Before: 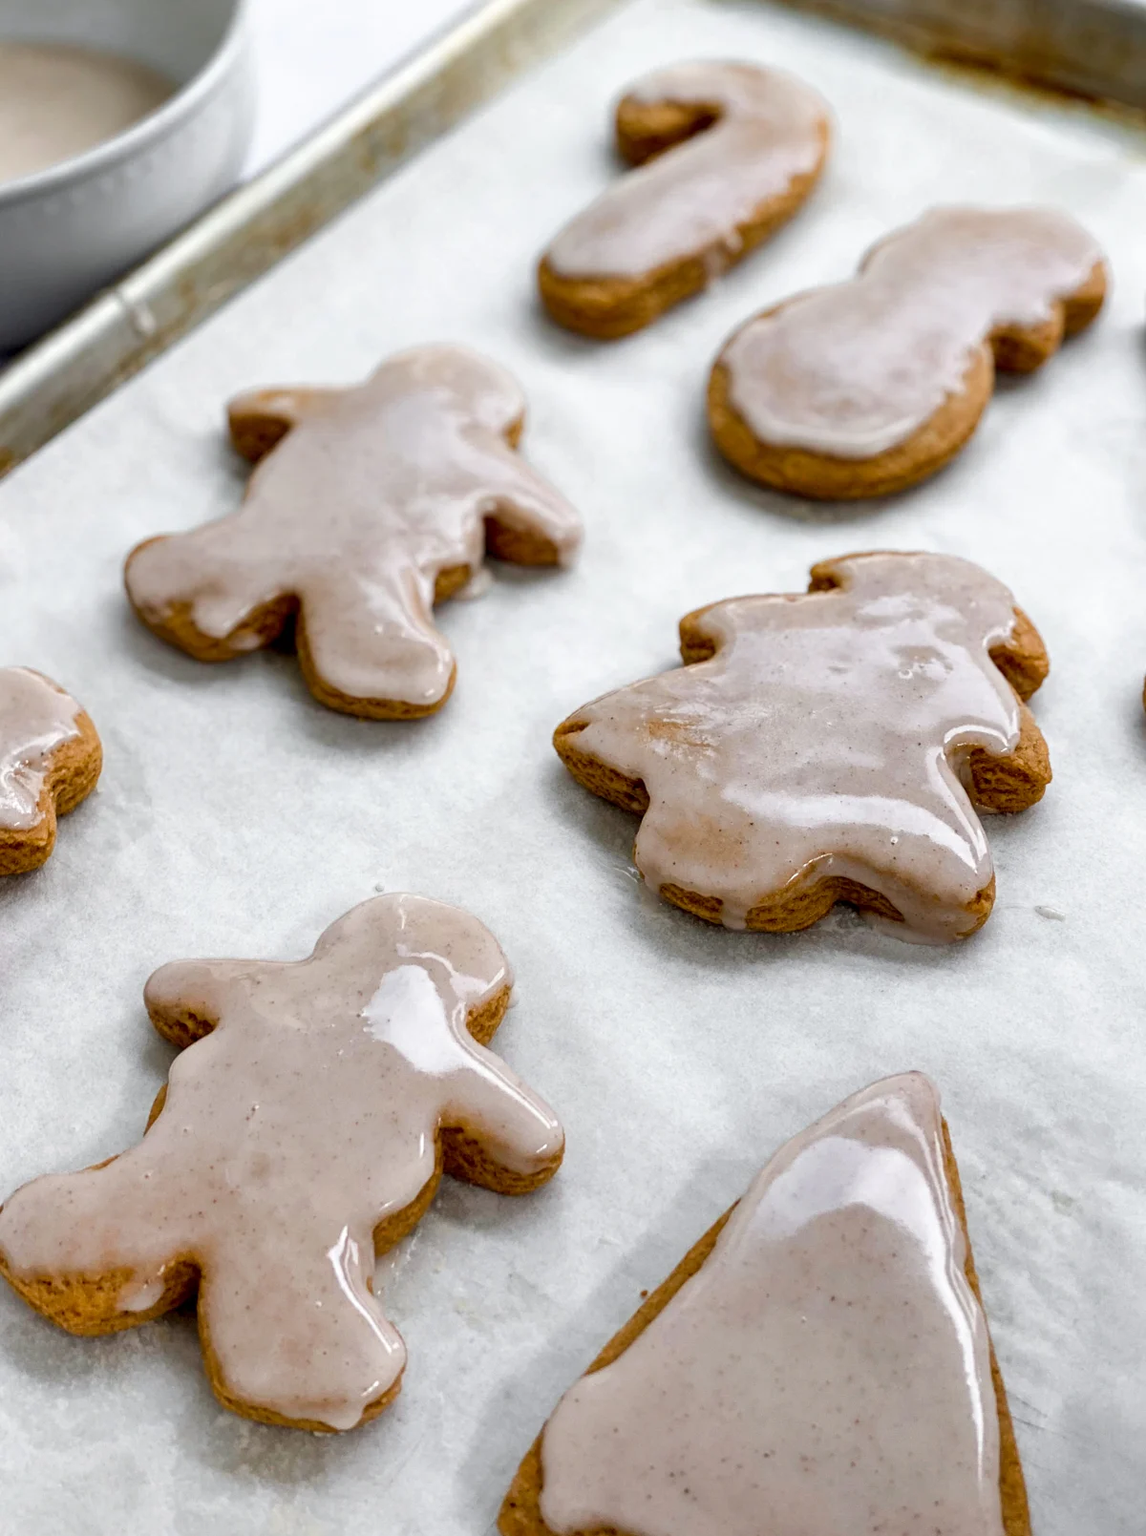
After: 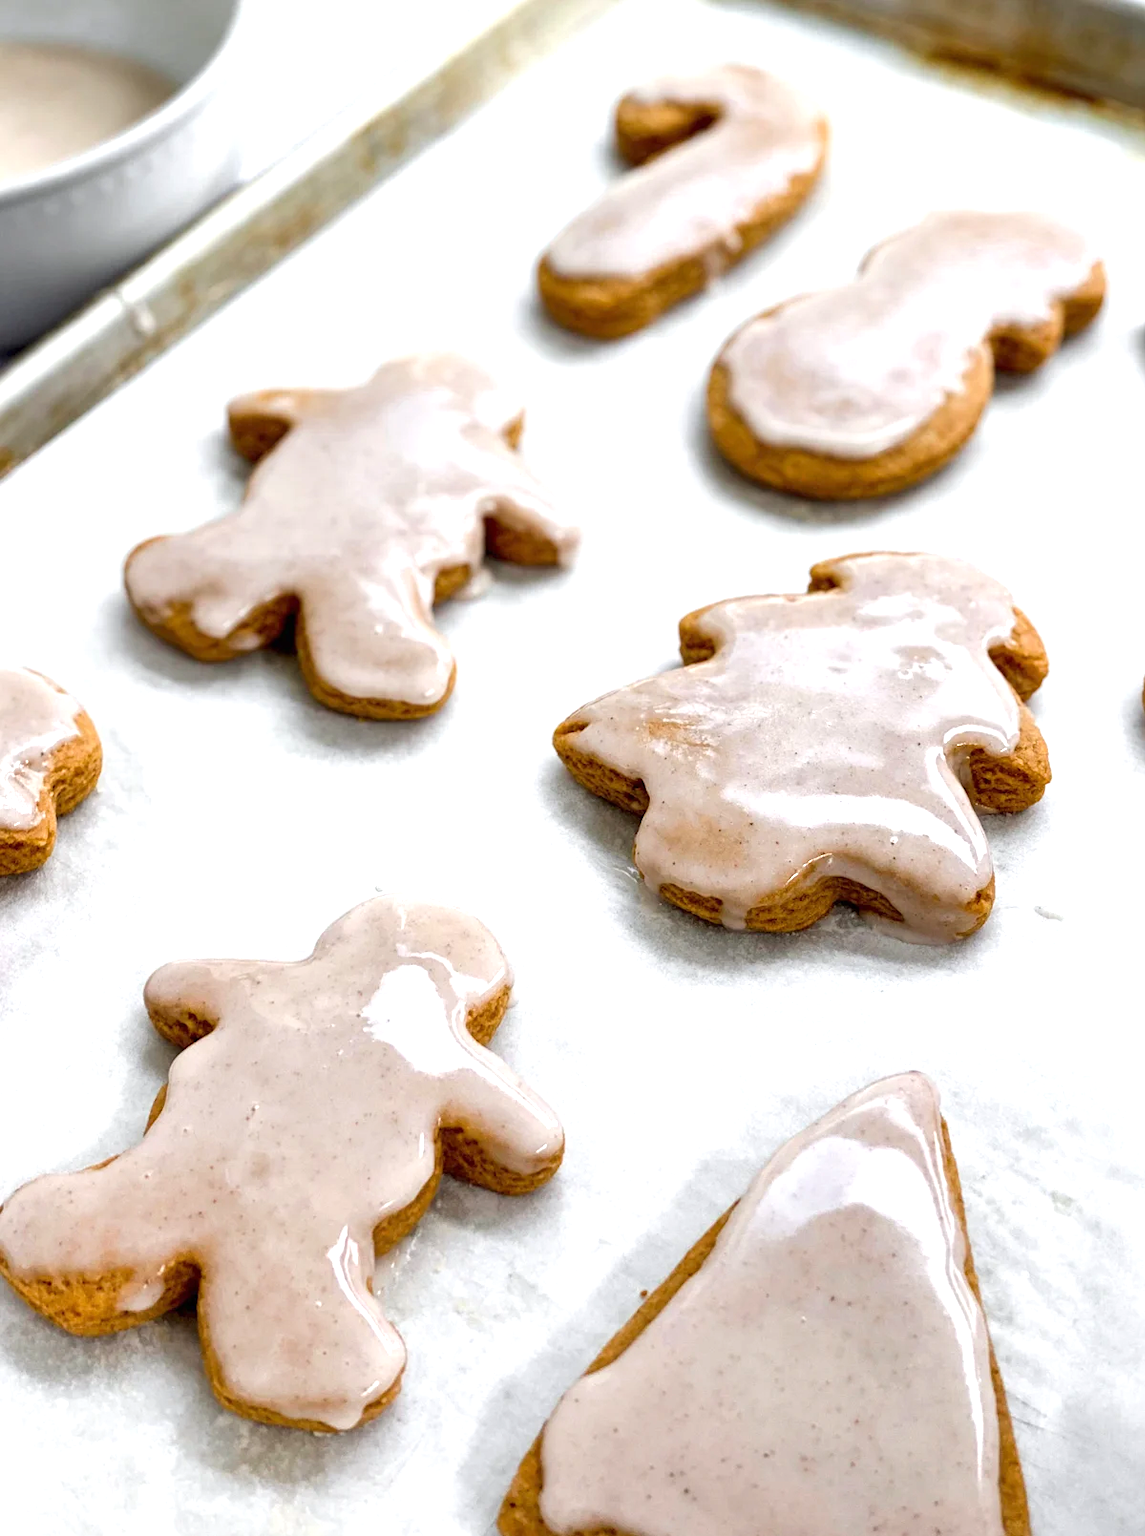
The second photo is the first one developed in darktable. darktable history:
exposure: black level correction 0, exposure 0.7 EV, compensate exposure bias true, compensate highlight preservation false
color balance: on, module defaults
